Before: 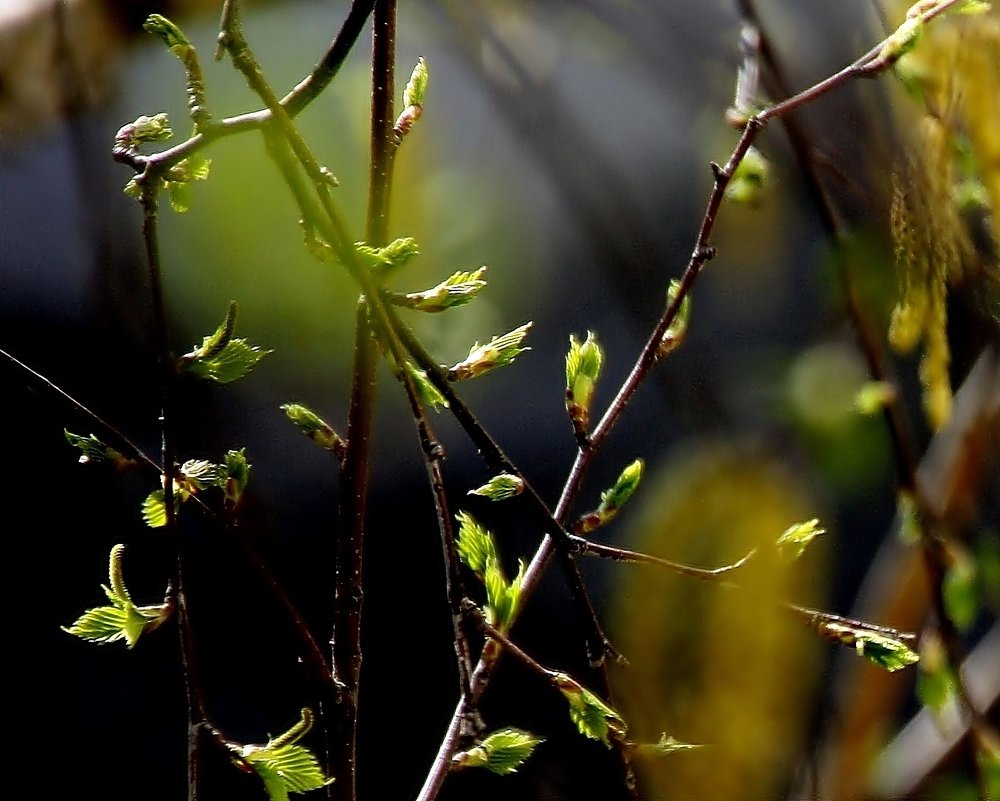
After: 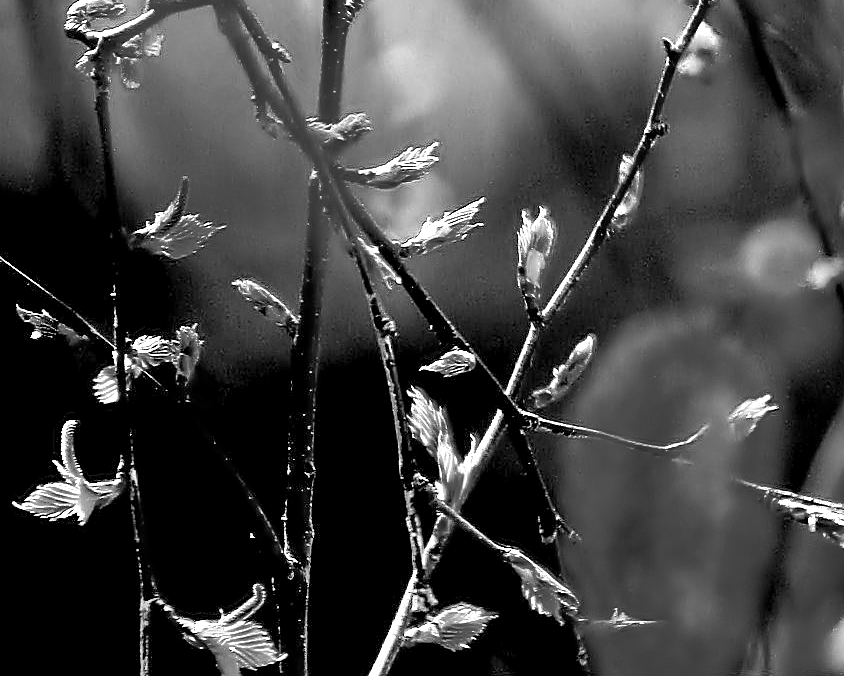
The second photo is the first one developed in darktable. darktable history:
sharpen: on, module defaults
exposure: black level correction 0.001, exposure 1.84 EV, compensate highlight preservation false
crop and rotate: left 4.842%, top 15.51%, right 10.668%
color balance rgb: perceptual saturation grading › global saturation 25%, global vibrance 20%
shadows and highlights: soften with gaussian
monochrome: a -11.7, b 1.62, size 0.5, highlights 0.38
